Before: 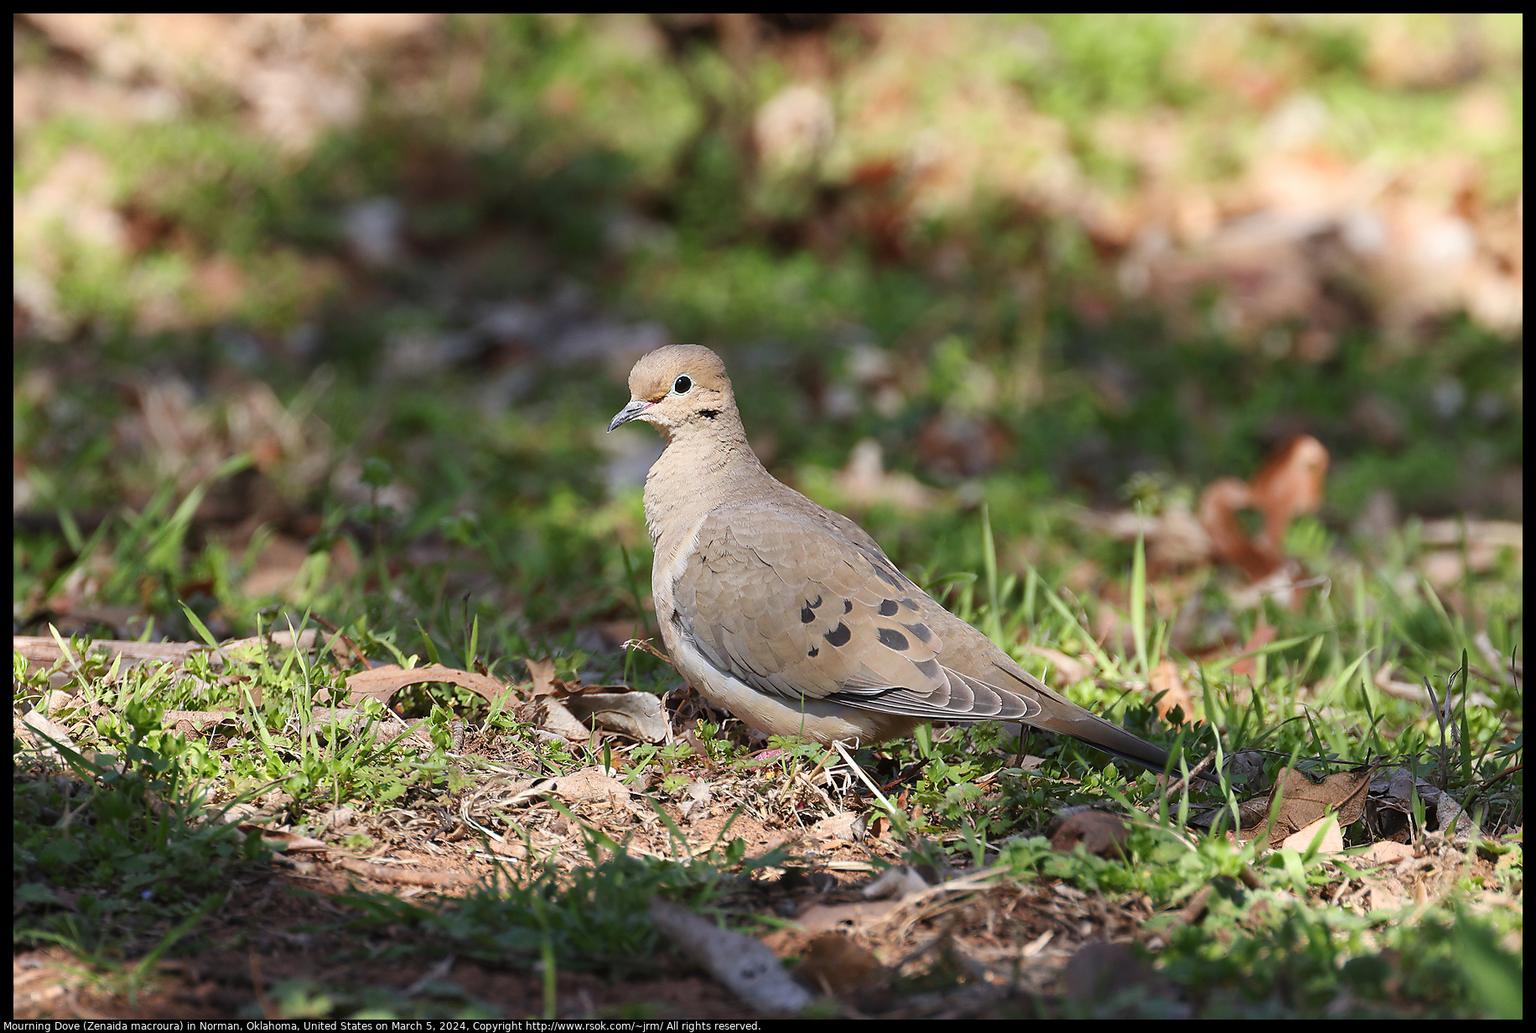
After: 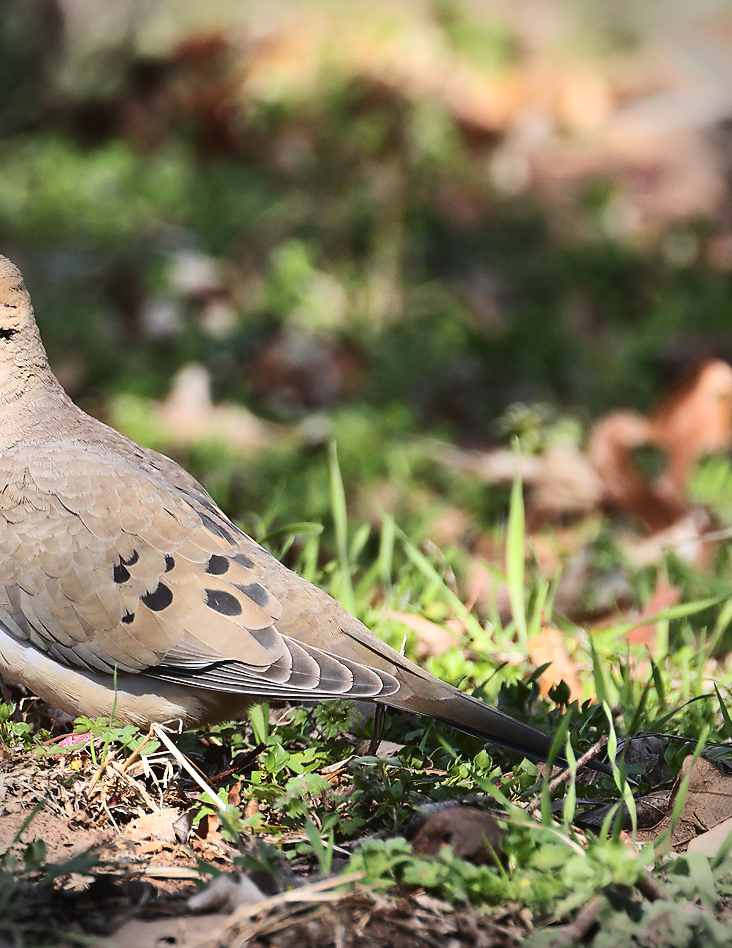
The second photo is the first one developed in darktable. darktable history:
crop: left 45.978%, top 13.014%, right 14.04%, bottom 9.99%
contrast brightness saturation: contrast 0.243, brightness 0.091
tone curve: curves: ch0 [(0, 0) (0.003, 0.025) (0.011, 0.025) (0.025, 0.025) (0.044, 0.026) (0.069, 0.033) (0.1, 0.053) (0.136, 0.078) (0.177, 0.108) (0.224, 0.153) (0.277, 0.213) (0.335, 0.286) (0.399, 0.372) (0.468, 0.467) (0.543, 0.565) (0.623, 0.675) (0.709, 0.775) (0.801, 0.863) (0.898, 0.936) (1, 1)], color space Lab, linked channels, preserve colors none
vignetting: fall-off start 88.11%, fall-off radius 24.64%
shadows and highlights: highlights color adjustment 42.38%
